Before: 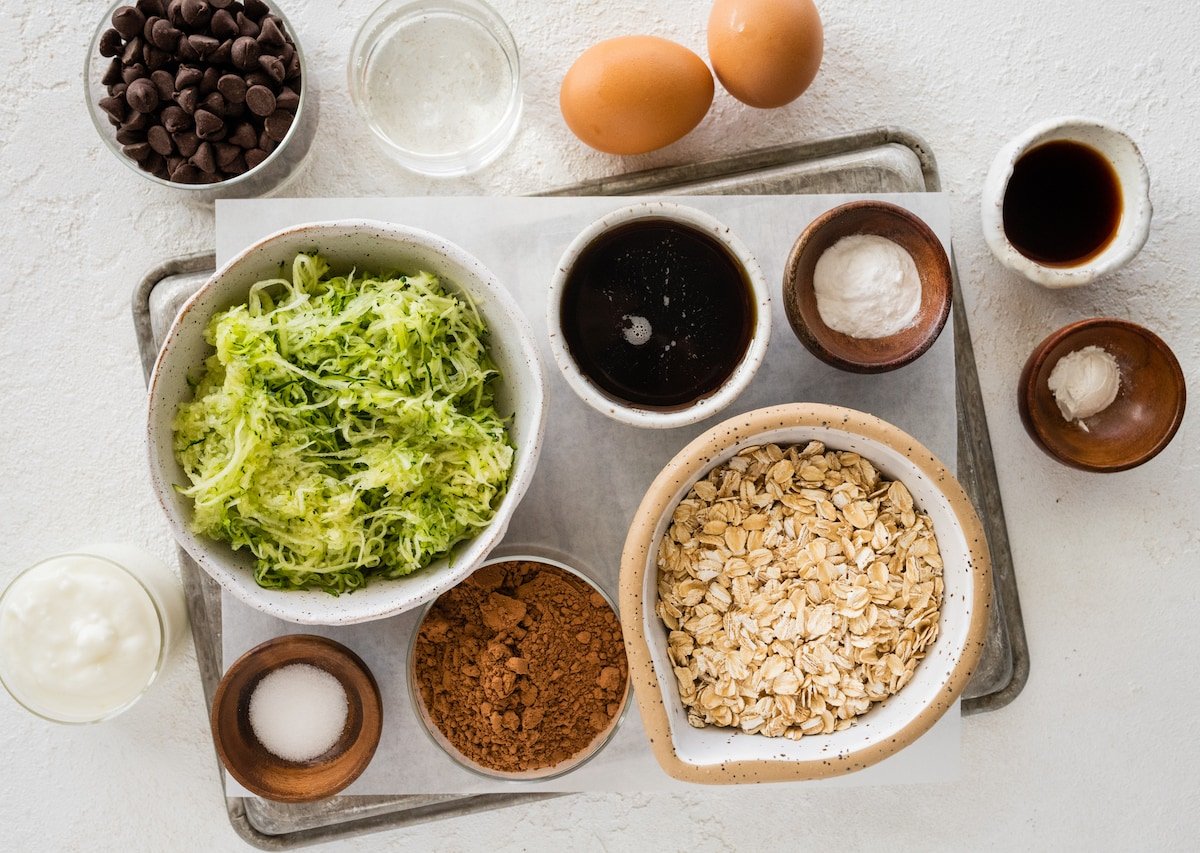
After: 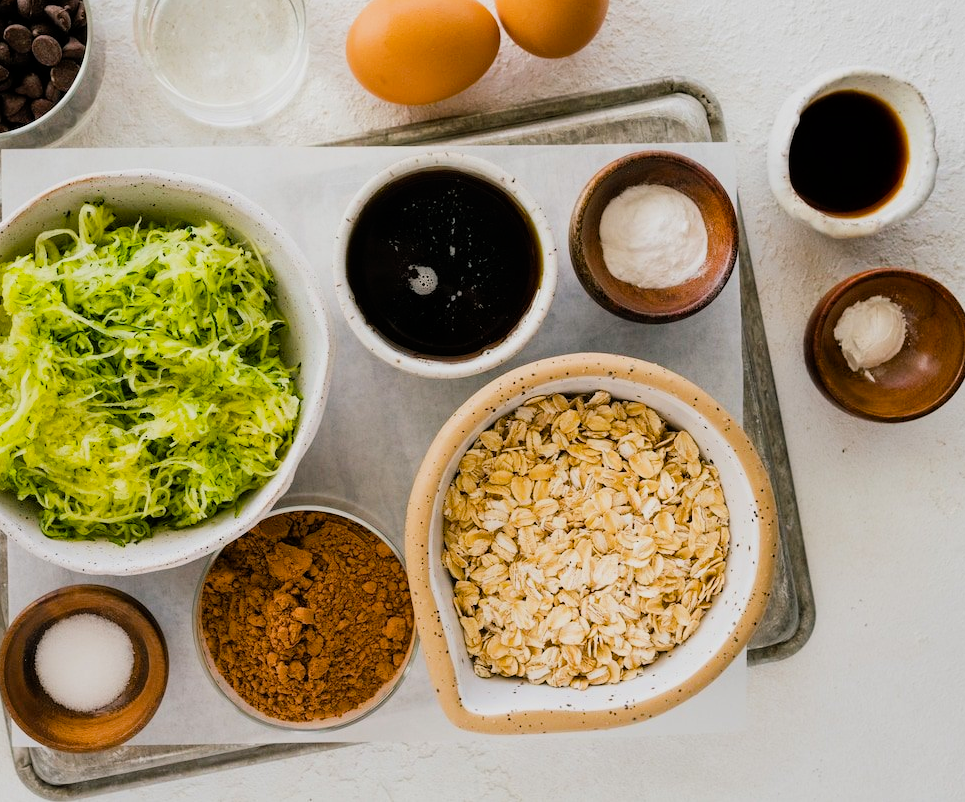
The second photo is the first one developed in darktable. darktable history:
crop and rotate: left 17.853%, top 5.954%, right 1.725%
filmic rgb: black relative exposure -7.97 EV, white relative exposure 3.82 EV, threshold 5.94 EV, hardness 4.35, enable highlight reconstruction true
exposure: exposure 0.169 EV, compensate highlight preservation false
color balance rgb: shadows lift › luminance -7.615%, shadows lift › chroma 2.156%, shadows lift › hue 163.89°, power › hue 71.59°, perceptual saturation grading › global saturation 29.617%
